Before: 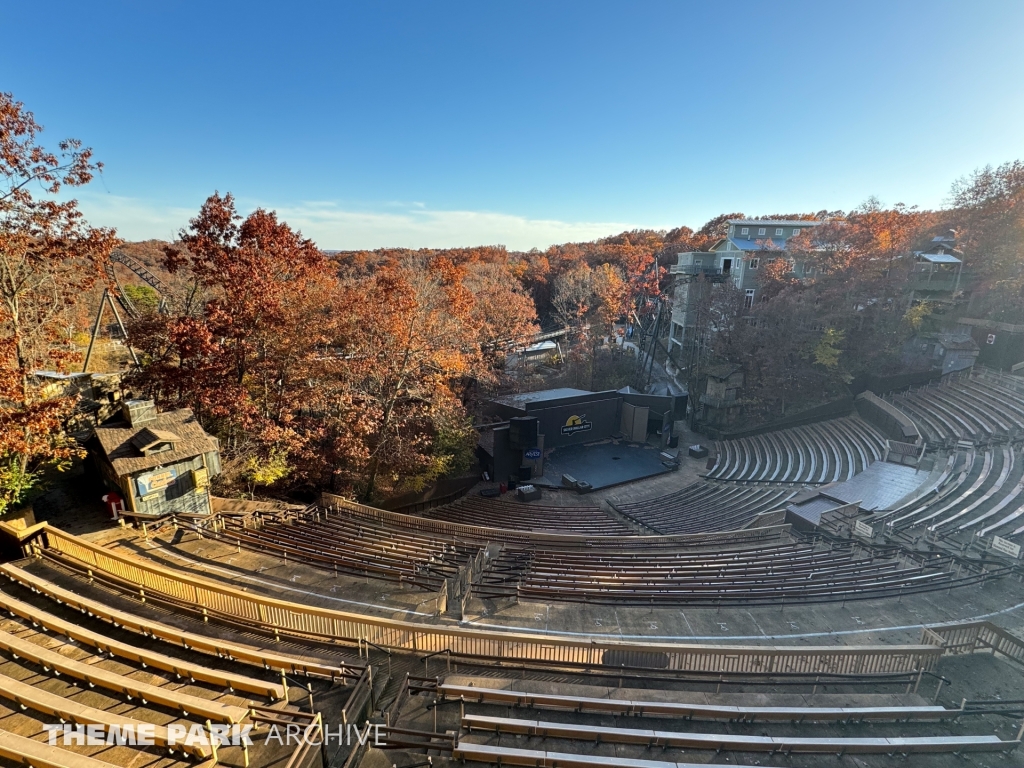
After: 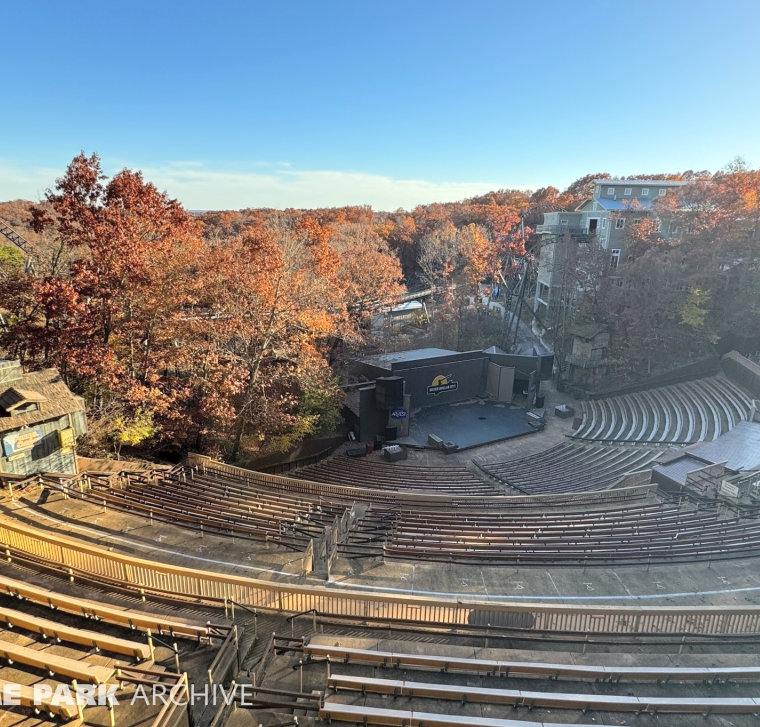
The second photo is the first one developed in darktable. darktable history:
crop and rotate: left 13.15%, top 5.251%, right 12.609%
contrast brightness saturation: brightness 0.15
